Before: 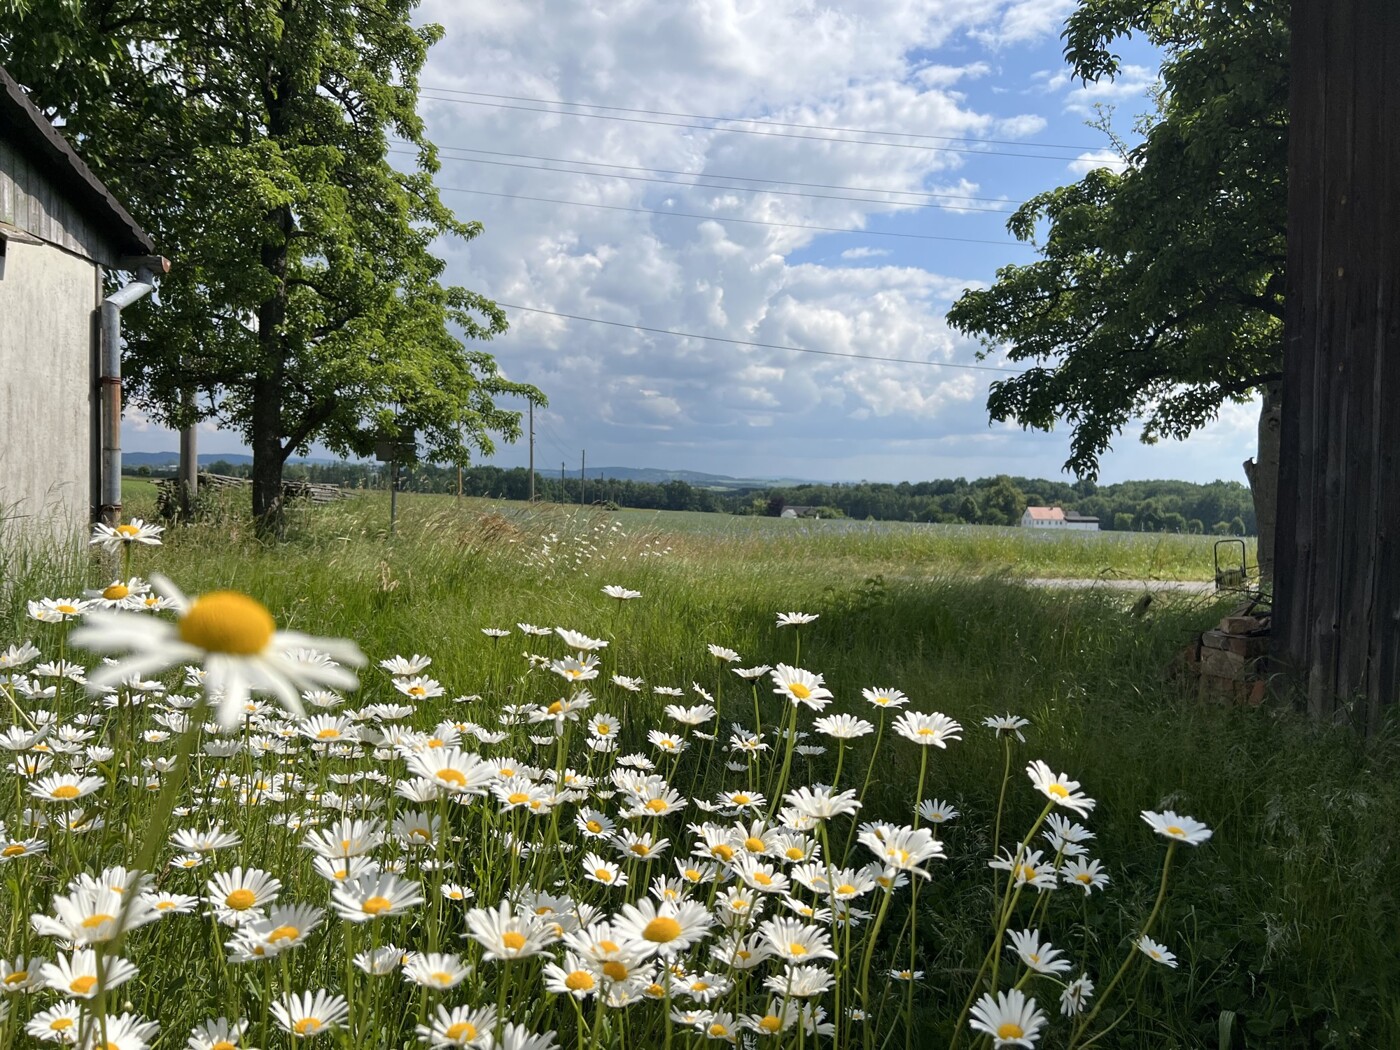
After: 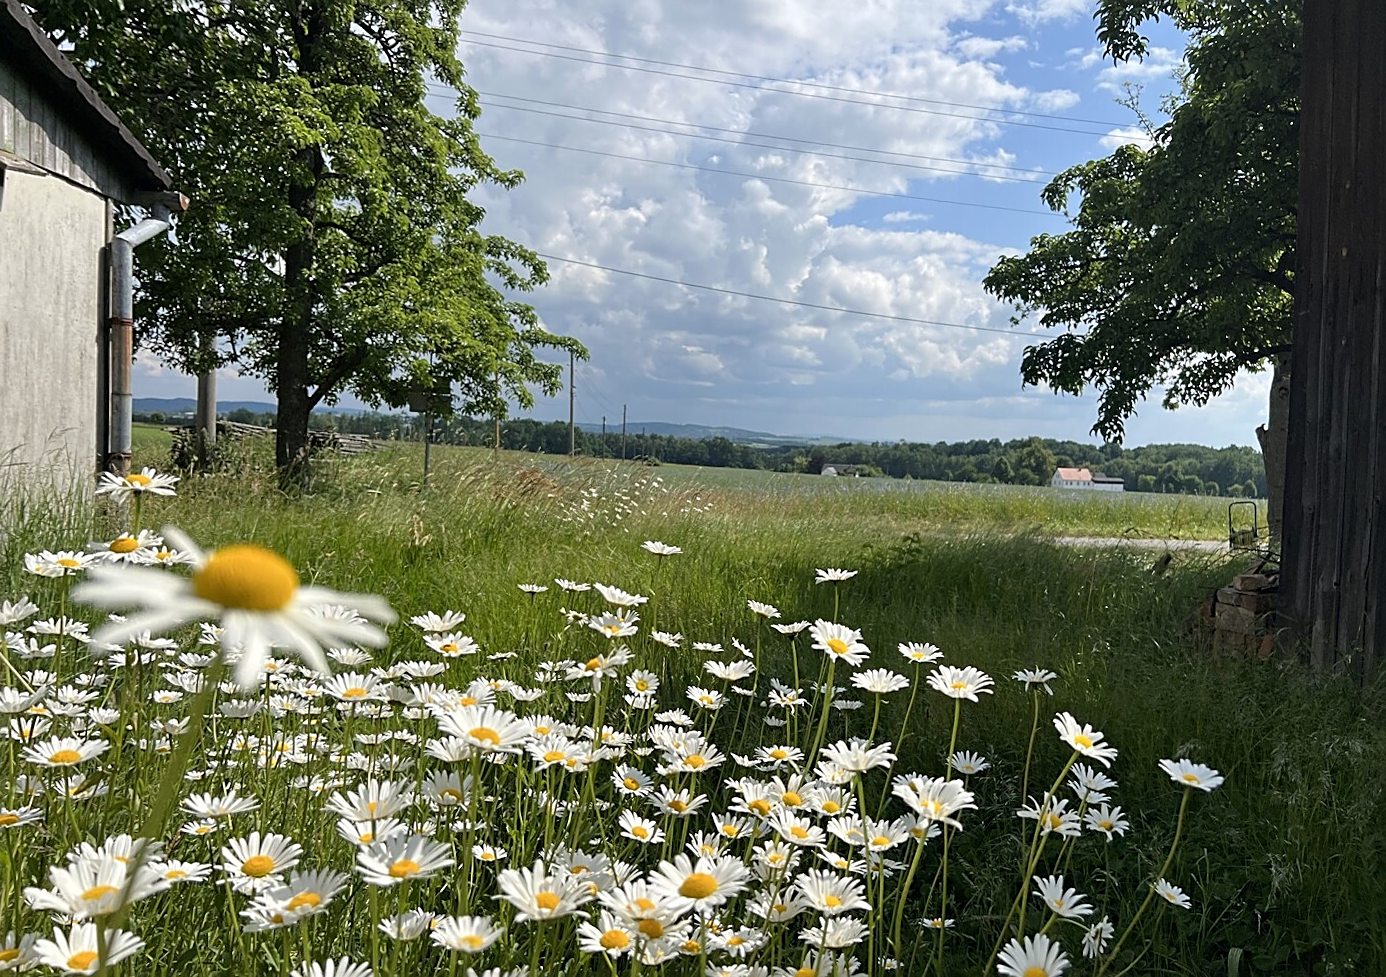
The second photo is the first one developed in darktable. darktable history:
rotate and perspective: rotation 0.679°, lens shift (horizontal) 0.136, crop left 0.009, crop right 0.991, crop top 0.078, crop bottom 0.95
sharpen: amount 0.6
